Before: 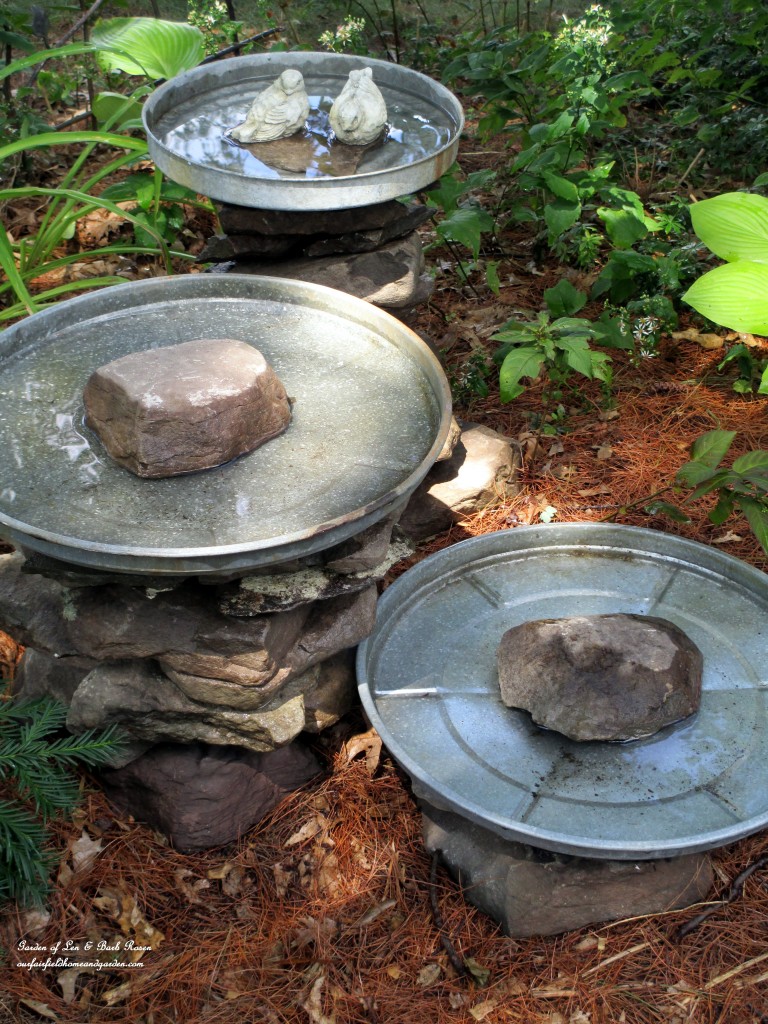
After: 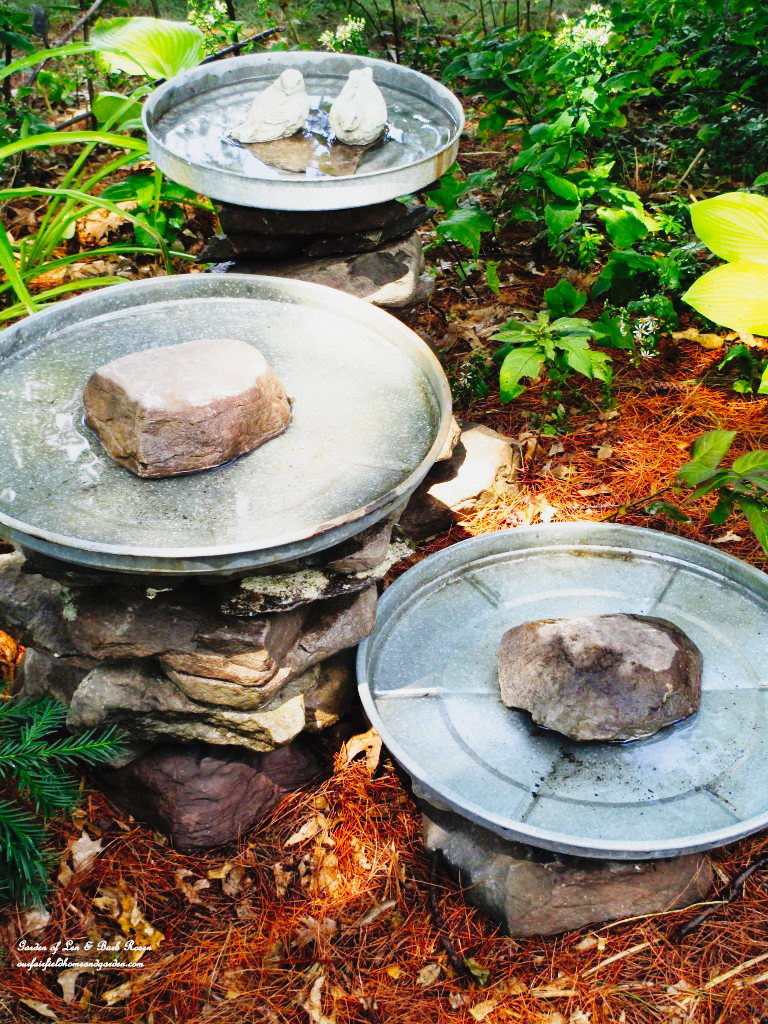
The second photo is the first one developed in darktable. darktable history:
color balance rgb: perceptual saturation grading › global saturation 19.606%
tone curve: curves: ch0 [(0, 0.026) (0.155, 0.133) (0.272, 0.34) (0.434, 0.625) (0.676, 0.871) (0.994, 0.955)], preserve colors none
